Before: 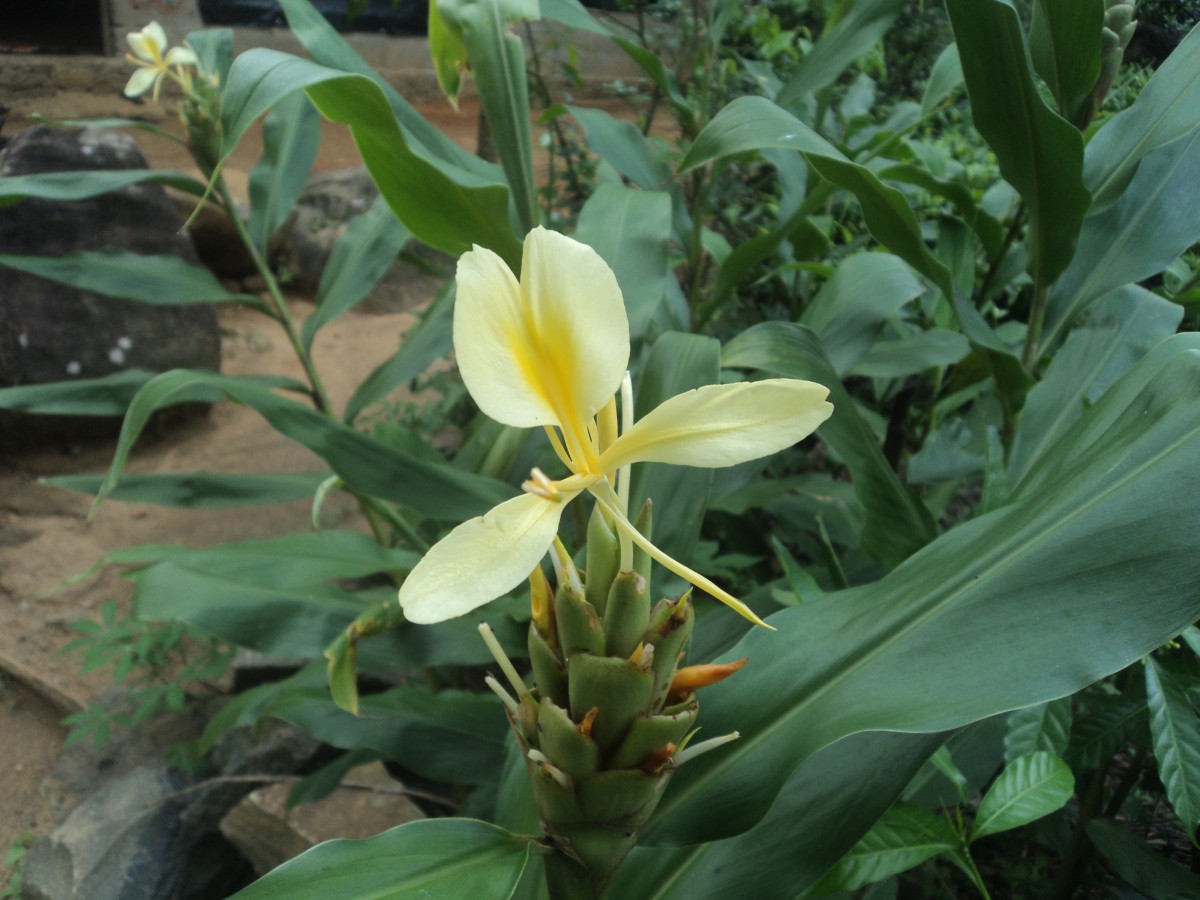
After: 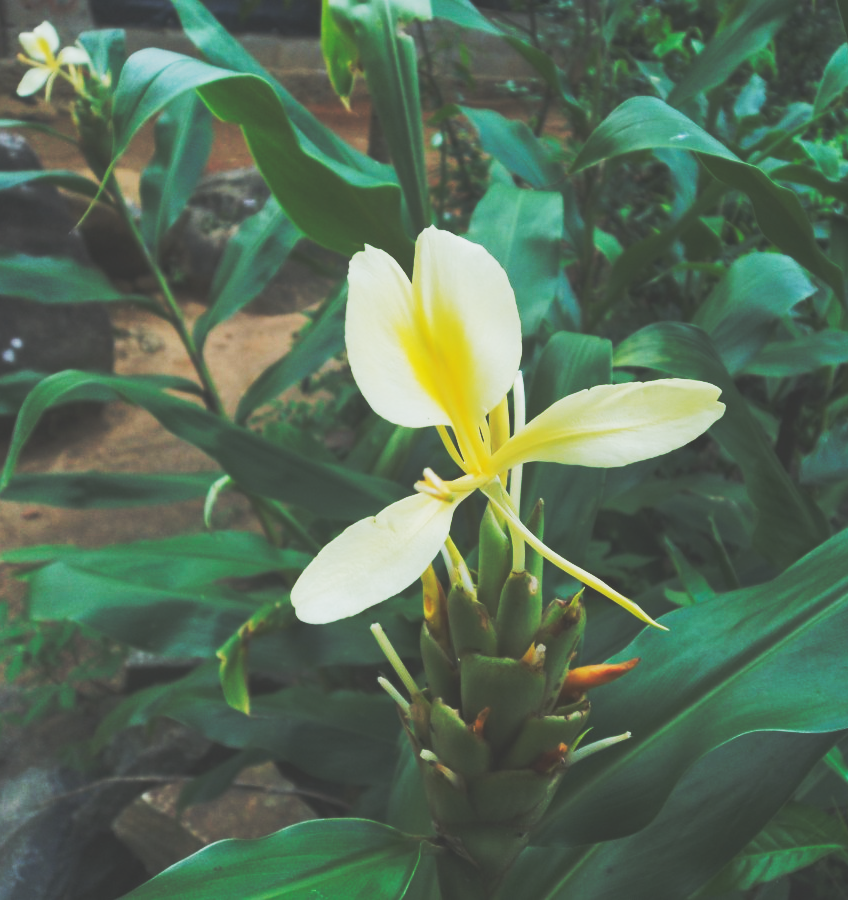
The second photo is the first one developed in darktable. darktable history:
crop and rotate: left 9.037%, right 20.232%
contrast brightness saturation: contrast -0.139, brightness 0.043, saturation -0.128
tone equalizer: -8 EV 0.269 EV, -7 EV 0.444 EV, -6 EV 0.386 EV, -5 EV 0.256 EV, -3 EV -0.259 EV, -2 EV -0.419 EV, -1 EV -0.396 EV, +0 EV -0.244 EV
exposure: exposure -0.585 EV, compensate highlight preservation false
base curve: curves: ch0 [(0, 0.015) (0.085, 0.116) (0.134, 0.298) (0.19, 0.545) (0.296, 0.764) (0.599, 0.982) (1, 1)], preserve colors none
shadows and highlights: shadows -11.14, white point adjustment 1.43, highlights 11.29
color calibration: illuminant as shot in camera, x 0.358, y 0.373, temperature 4628.91 K
